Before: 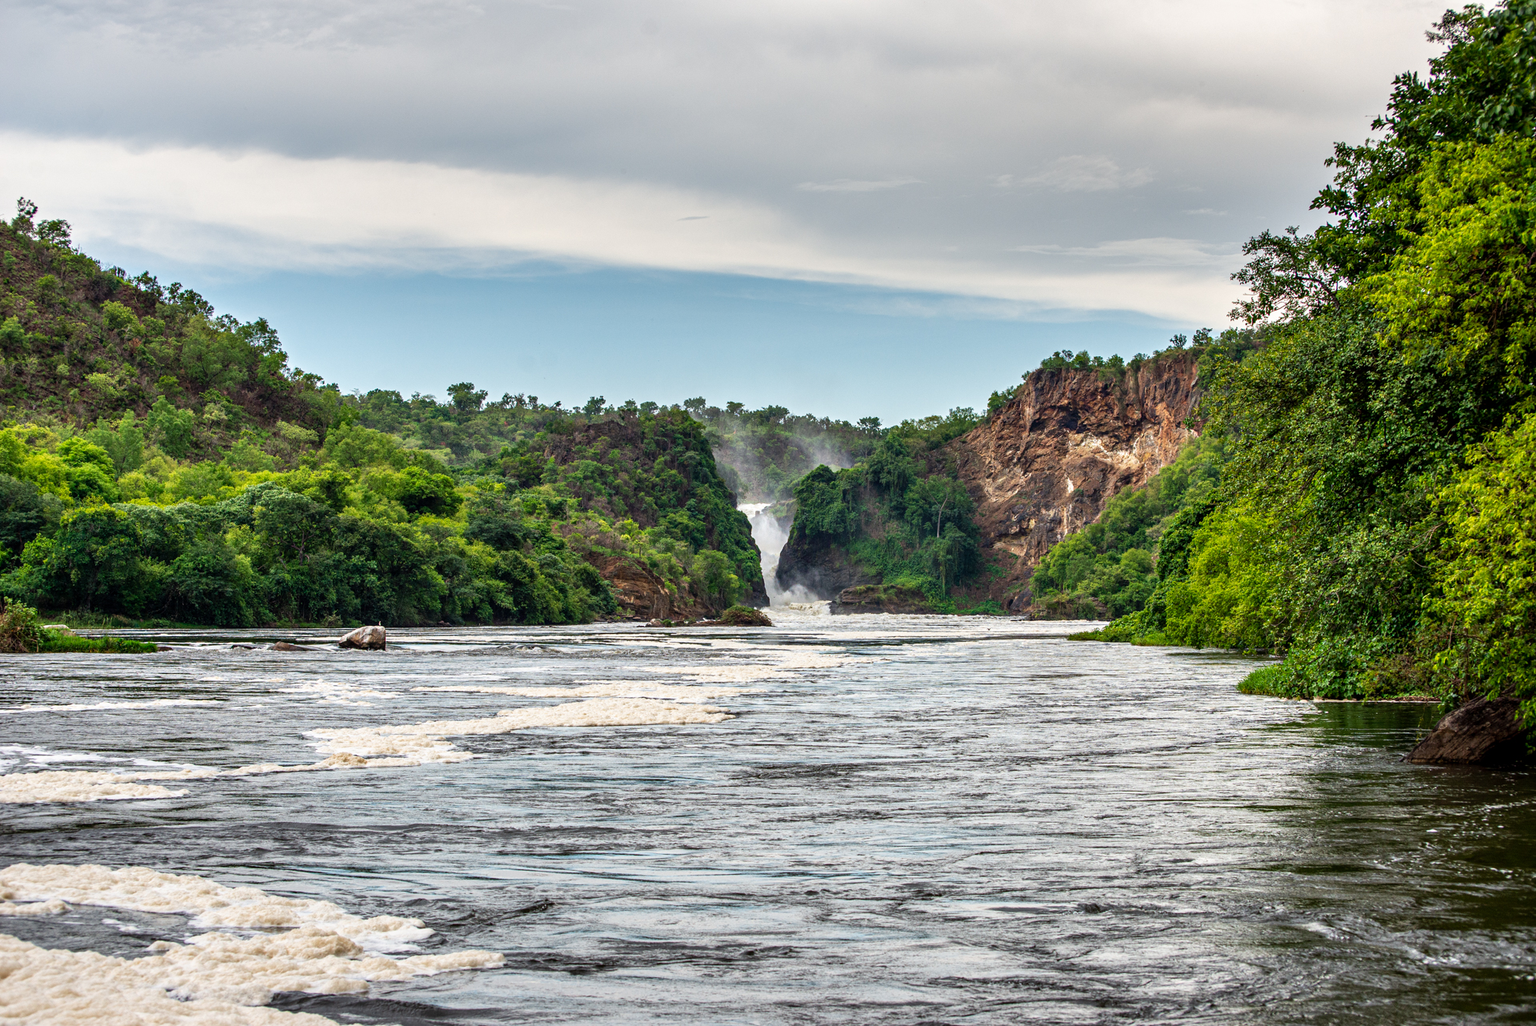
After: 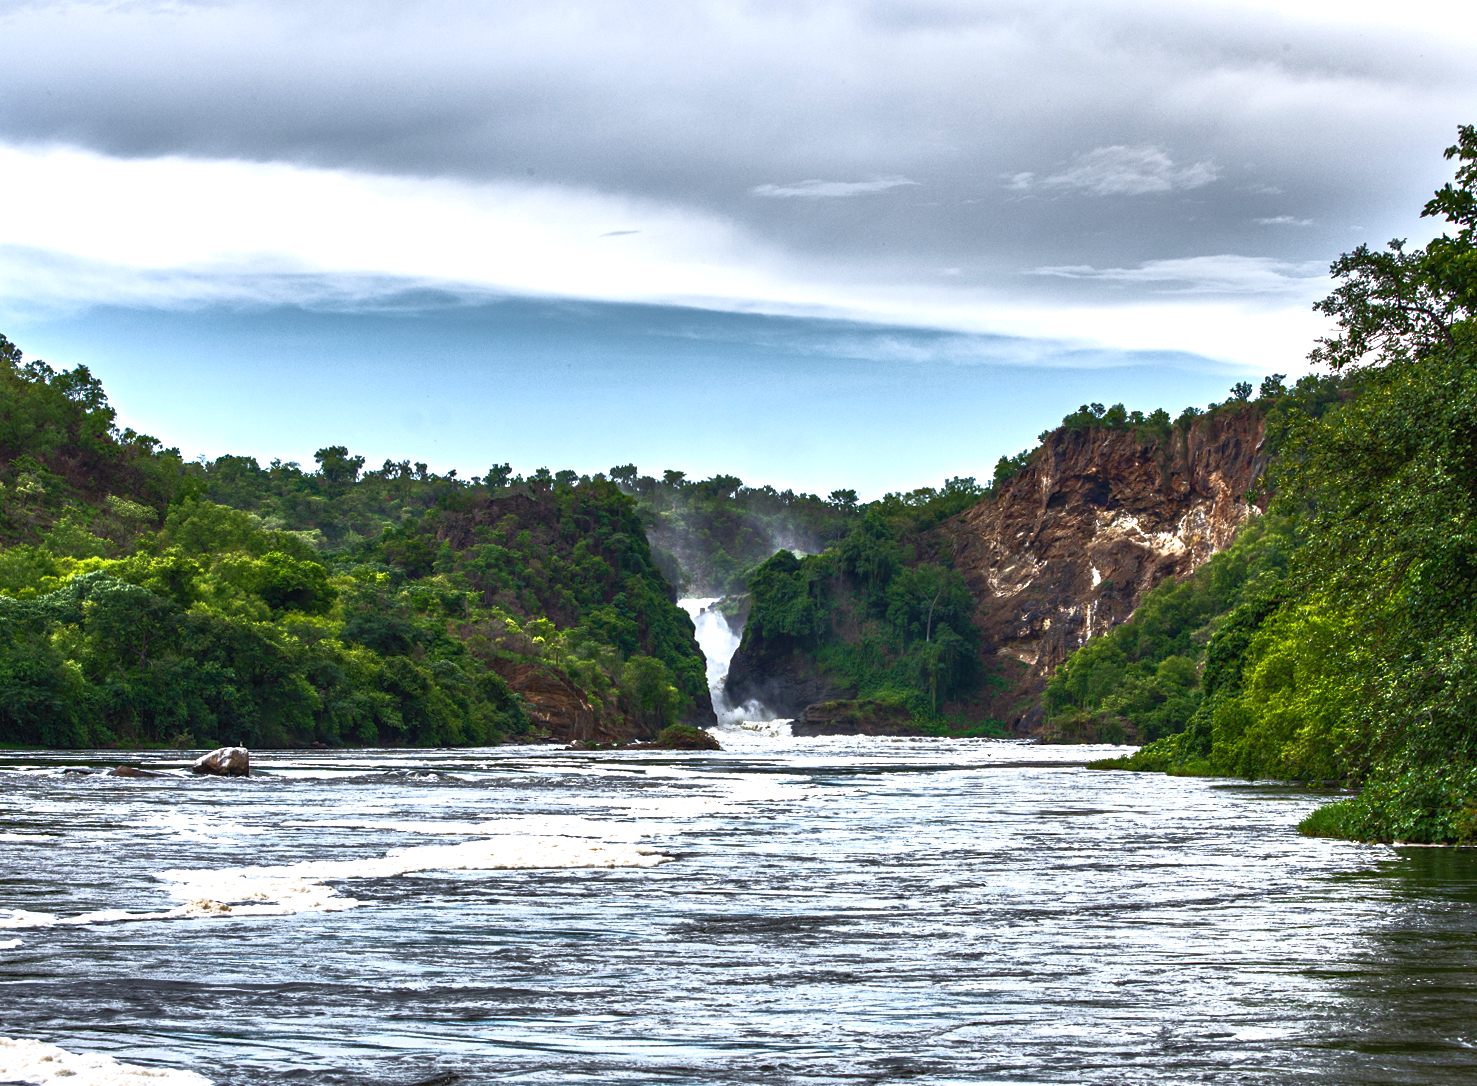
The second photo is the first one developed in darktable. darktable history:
crop: left 9.929%, top 3.475%, right 9.188%, bottom 9.529%
exposure: black level correction -0.002, exposure 0.54 EV, compensate highlight preservation false
velvia: strength 15%
rgb curve: curves: ch0 [(0, 0) (0.093, 0.159) (0.241, 0.265) (0.414, 0.42) (1, 1)], compensate middle gray true, preserve colors basic power
white balance: red 0.954, blue 1.079
base curve: curves: ch0 [(0, 0) (0.564, 0.291) (0.802, 0.731) (1, 1)]
rotate and perspective: rotation 0.074°, lens shift (vertical) 0.096, lens shift (horizontal) -0.041, crop left 0.043, crop right 0.952, crop top 0.024, crop bottom 0.979
